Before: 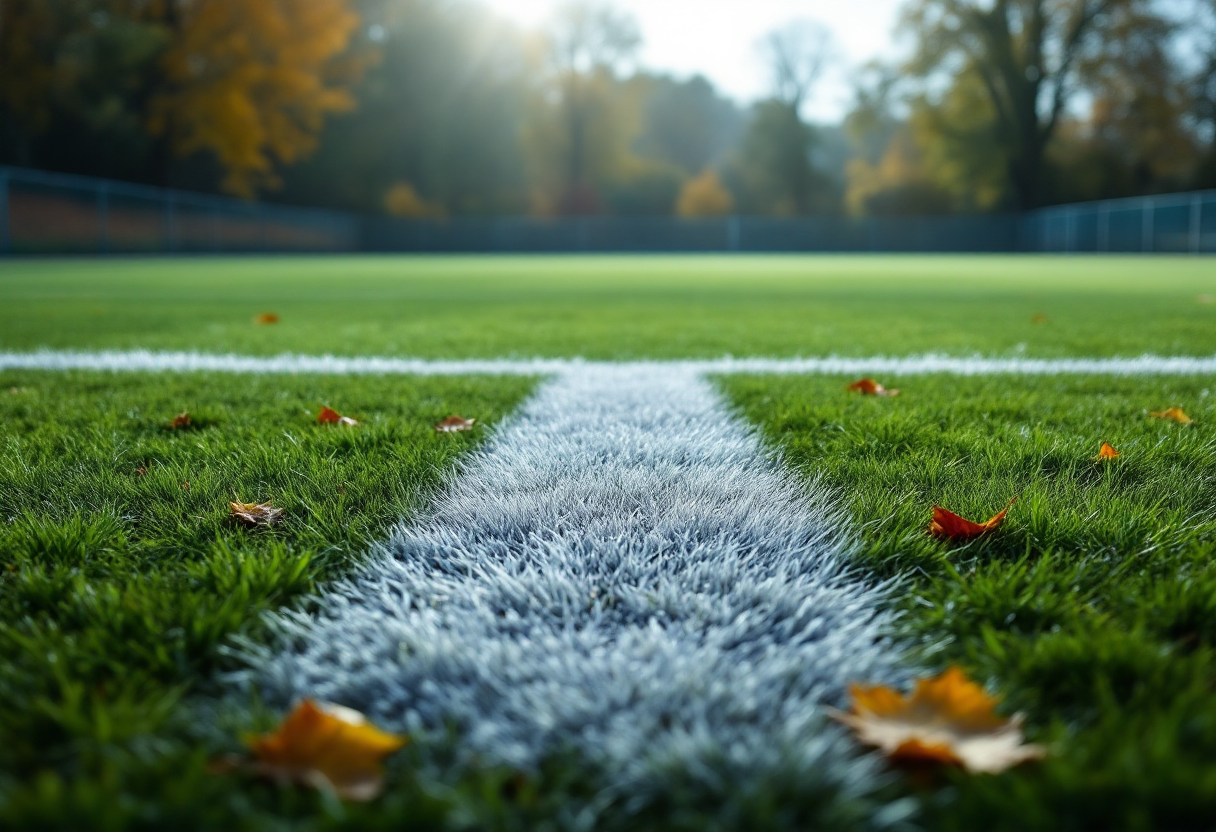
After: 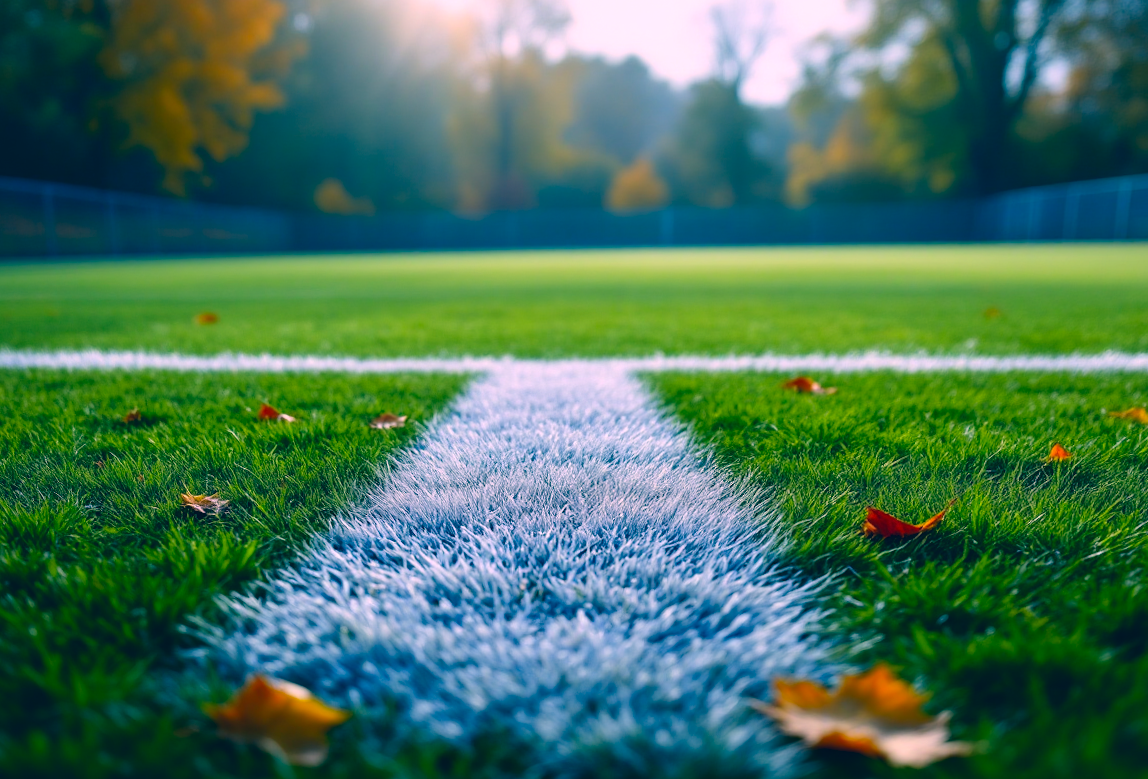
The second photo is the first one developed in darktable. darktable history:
rotate and perspective: rotation 0.062°, lens shift (vertical) 0.115, lens shift (horizontal) -0.133, crop left 0.047, crop right 0.94, crop top 0.061, crop bottom 0.94
color correction: highlights a* 17.03, highlights b* 0.205, shadows a* -15.38, shadows b* -14.56, saturation 1.5
